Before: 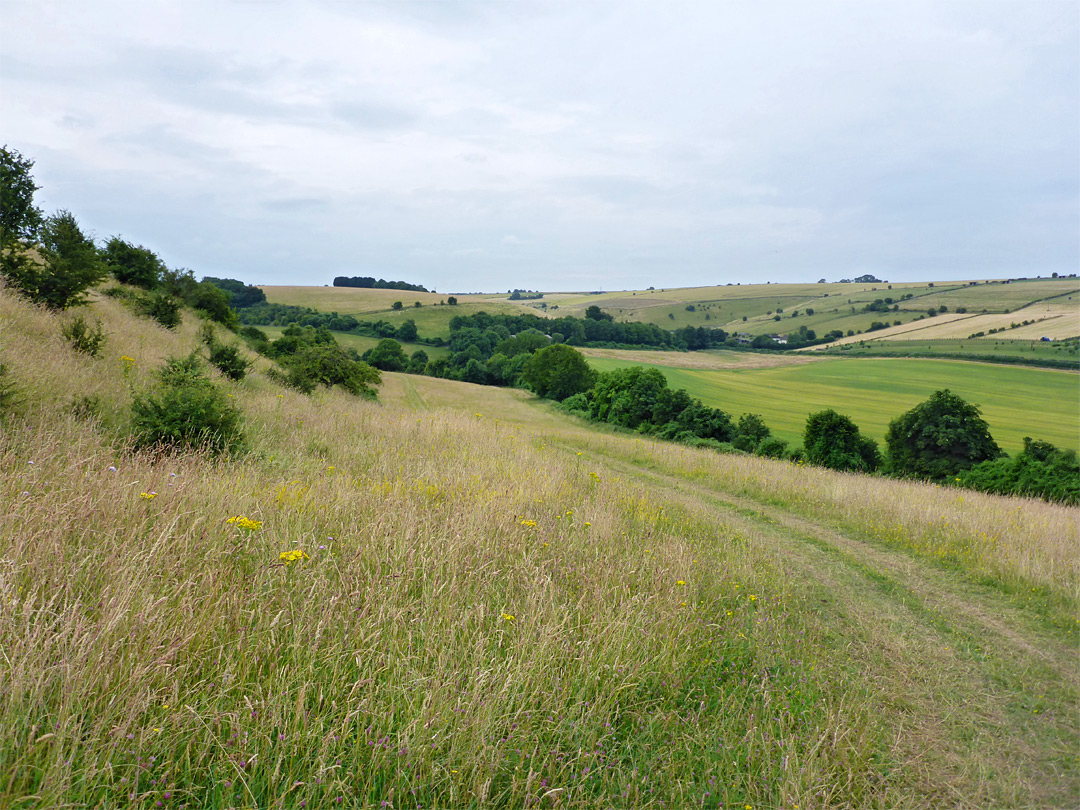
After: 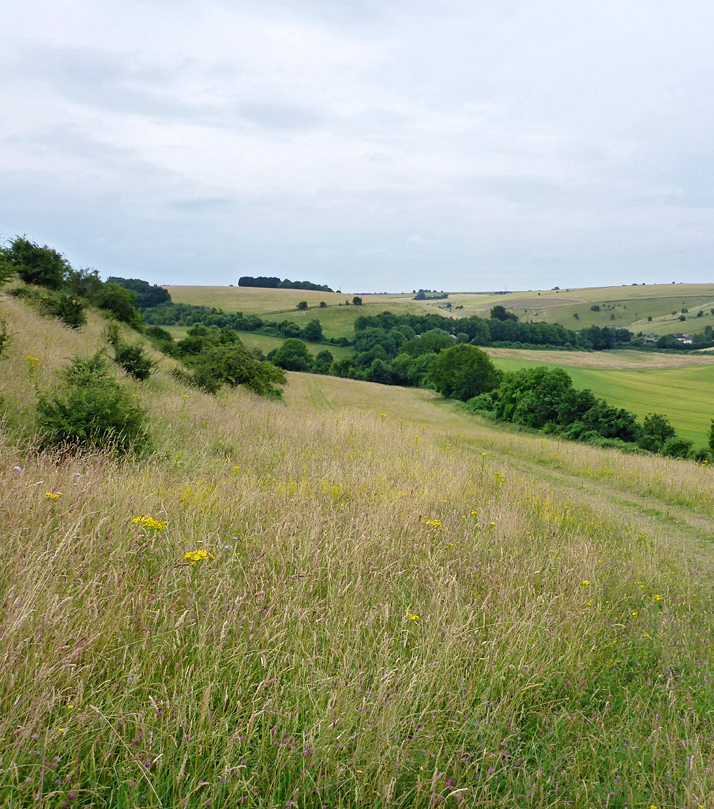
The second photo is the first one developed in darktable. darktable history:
contrast equalizer: y [[0.5 ×6], [0.5 ×6], [0.5 ×6], [0 ×6], [0, 0, 0, 0.581, 0.011, 0]], mix 0.285
crop and rotate: left 8.913%, right 24.905%
